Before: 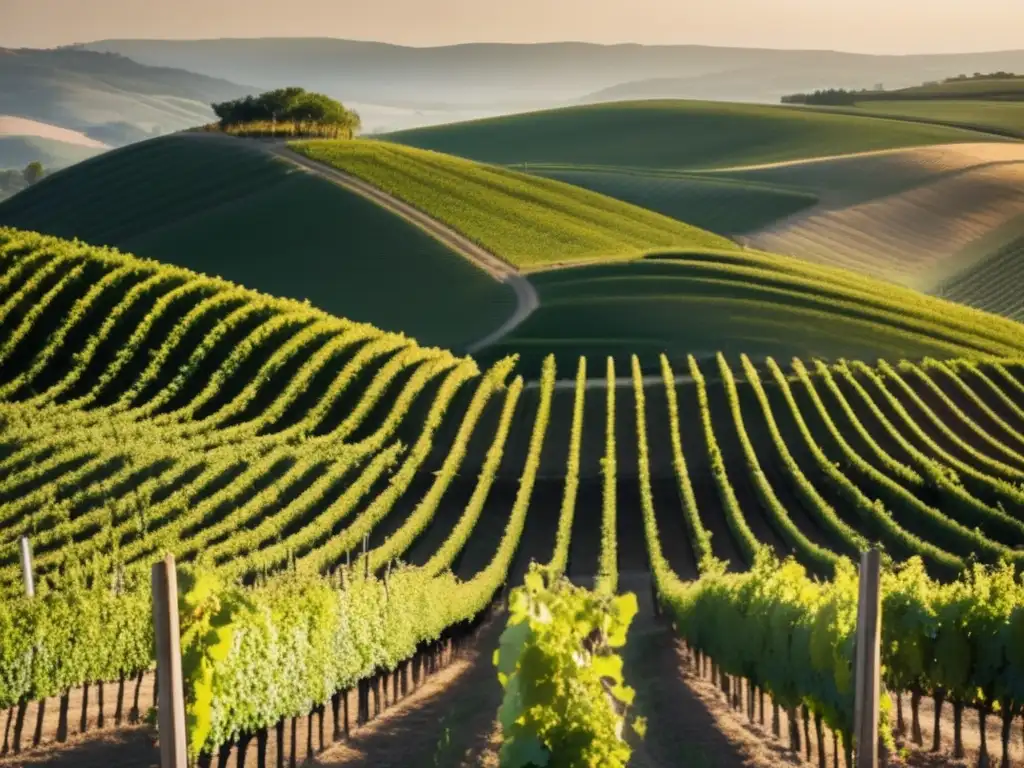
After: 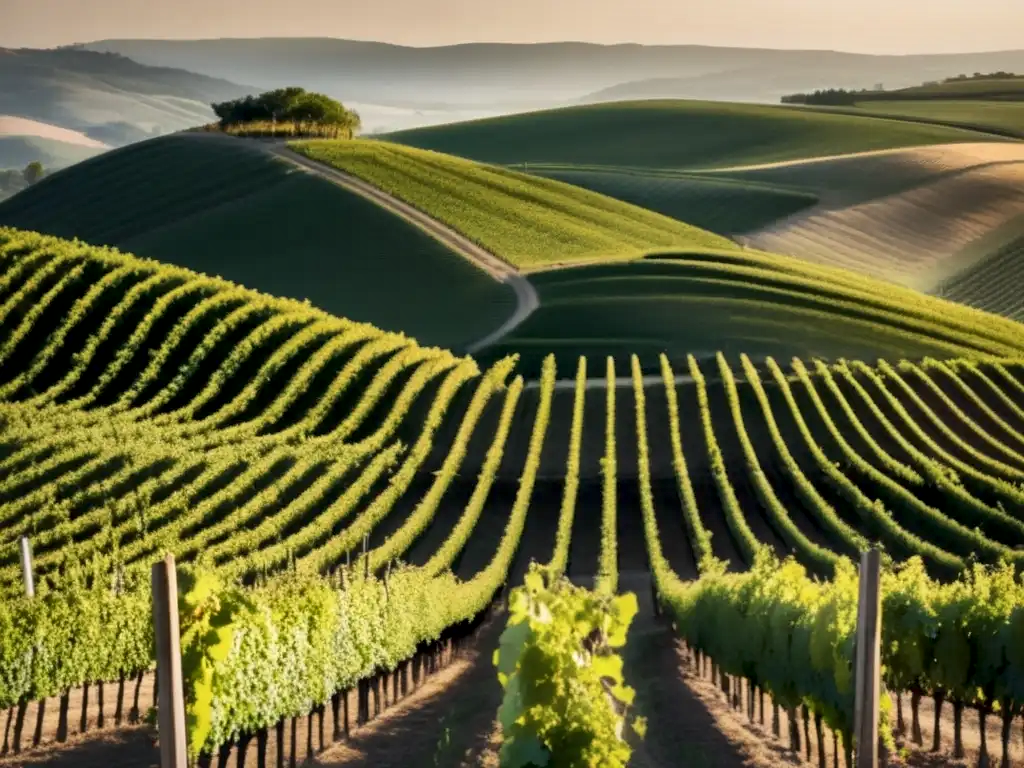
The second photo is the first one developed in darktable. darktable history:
local contrast: mode bilateral grid, contrast 20, coarseness 50, detail 179%, midtone range 0.2
exposure: exposure -0.151 EV, compensate highlight preservation false
